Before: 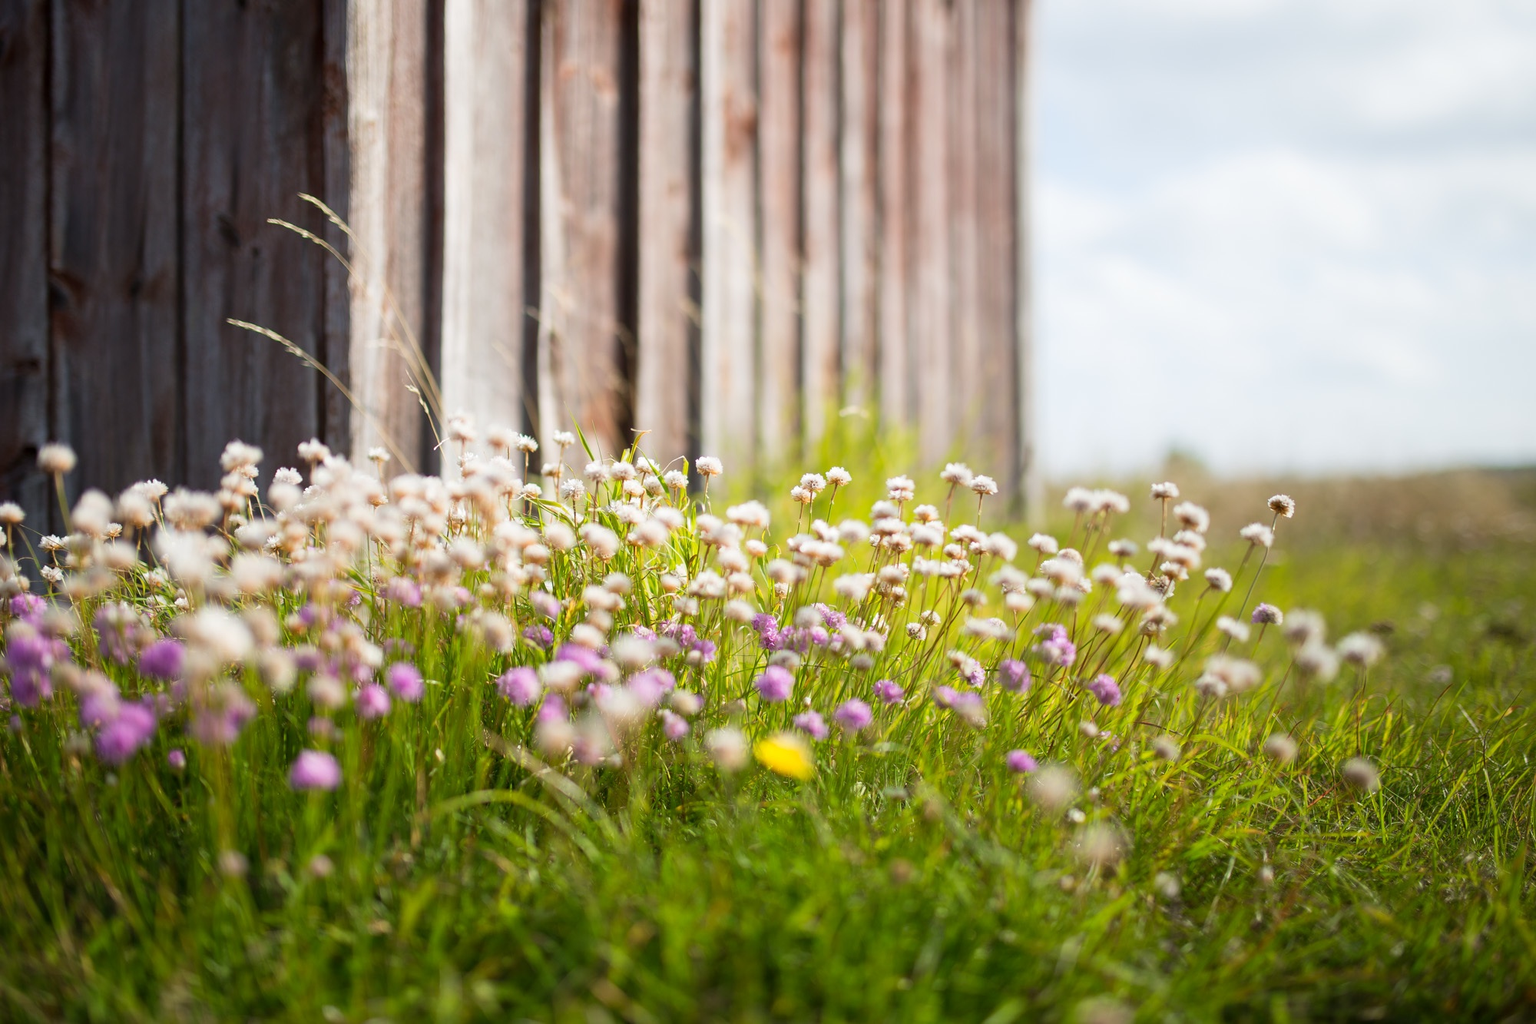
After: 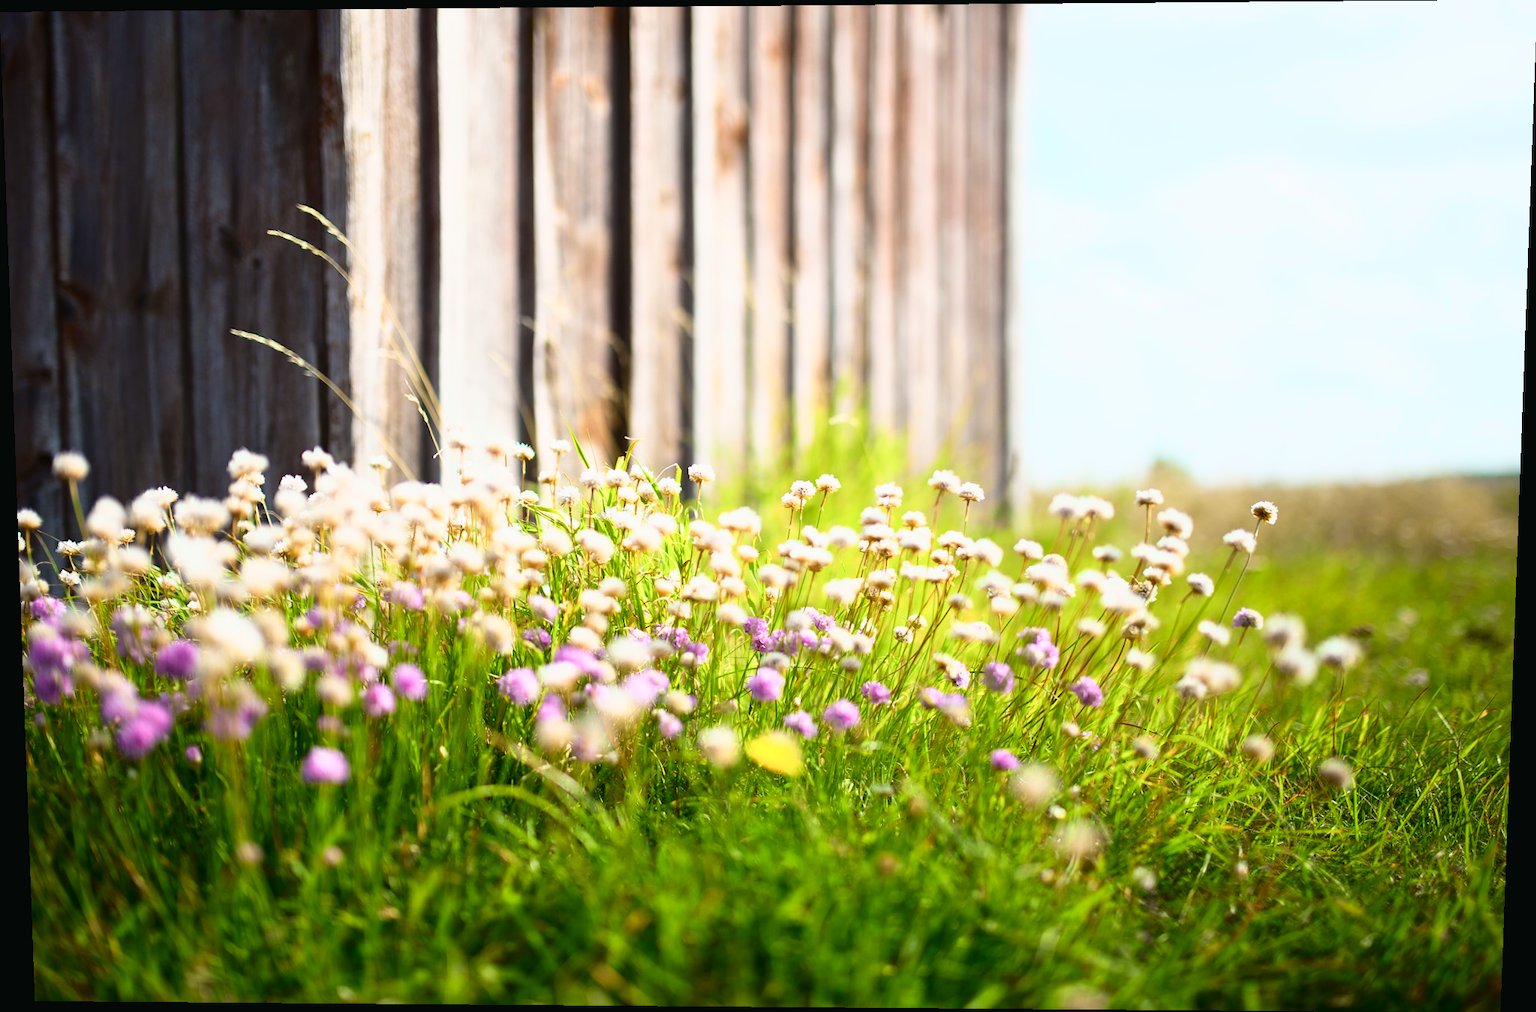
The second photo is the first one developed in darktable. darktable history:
tone curve: curves: ch0 [(0, 0.018) (0.162, 0.128) (0.434, 0.478) (0.667, 0.785) (0.819, 0.943) (1, 0.991)]; ch1 [(0, 0) (0.402, 0.36) (0.476, 0.449) (0.506, 0.505) (0.523, 0.518) (0.582, 0.586) (0.641, 0.668) (0.7, 0.741) (1, 1)]; ch2 [(0, 0) (0.416, 0.403) (0.483, 0.472) (0.503, 0.505) (0.521, 0.519) (0.547, 0.561) (0.597, 0.643) (0.699, 0.759) (0.997, 0.858)], color space Lab, independent channels
rotate and perspective: lens shift (vertical) 0.048, lens shift (horizontal) -0.024, automatic cropping off
